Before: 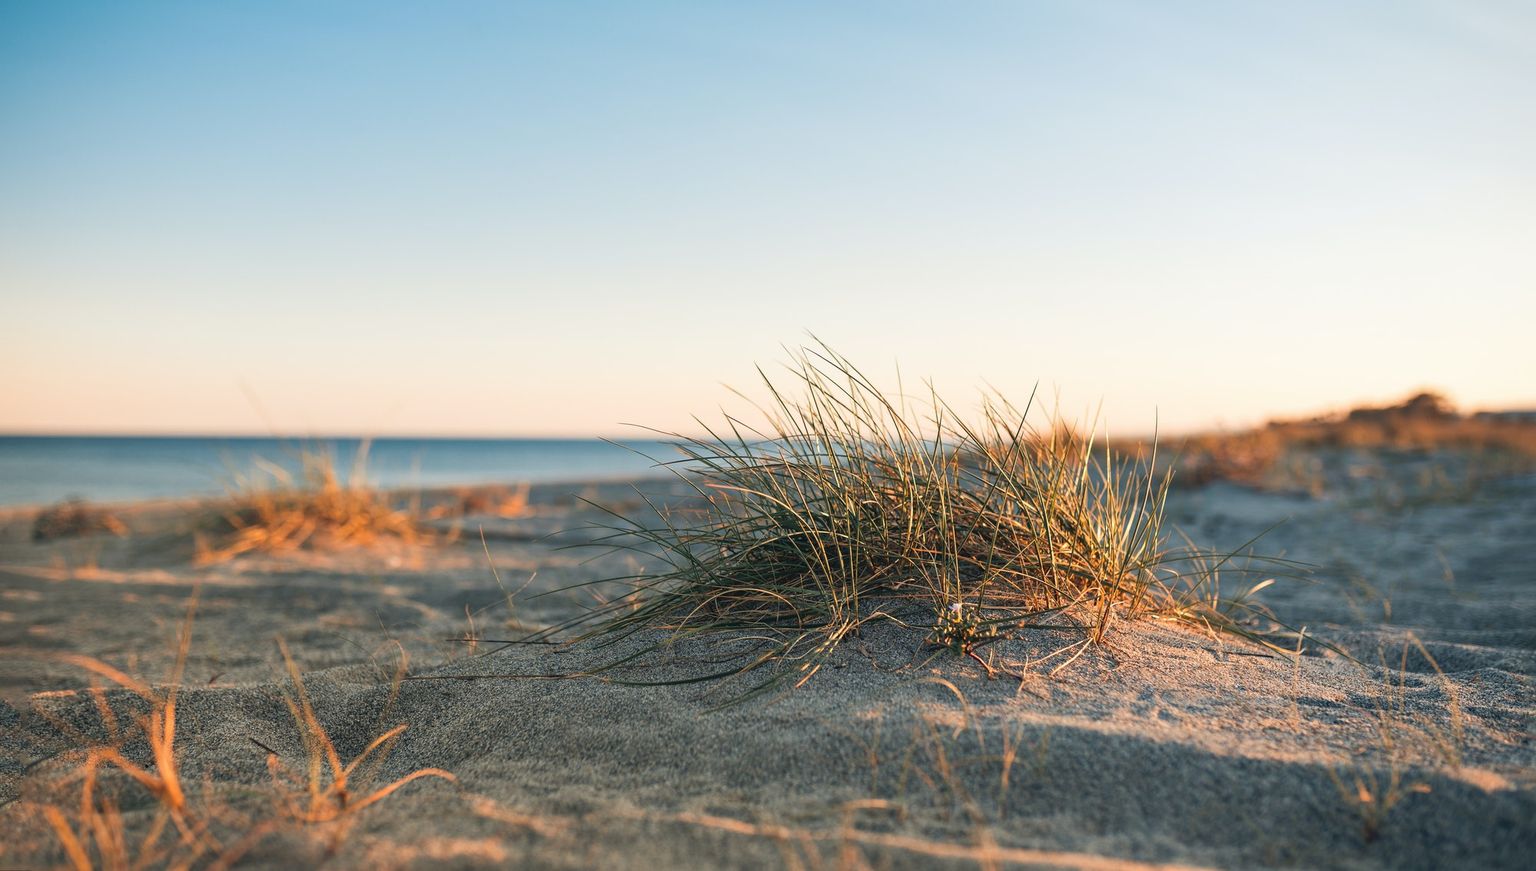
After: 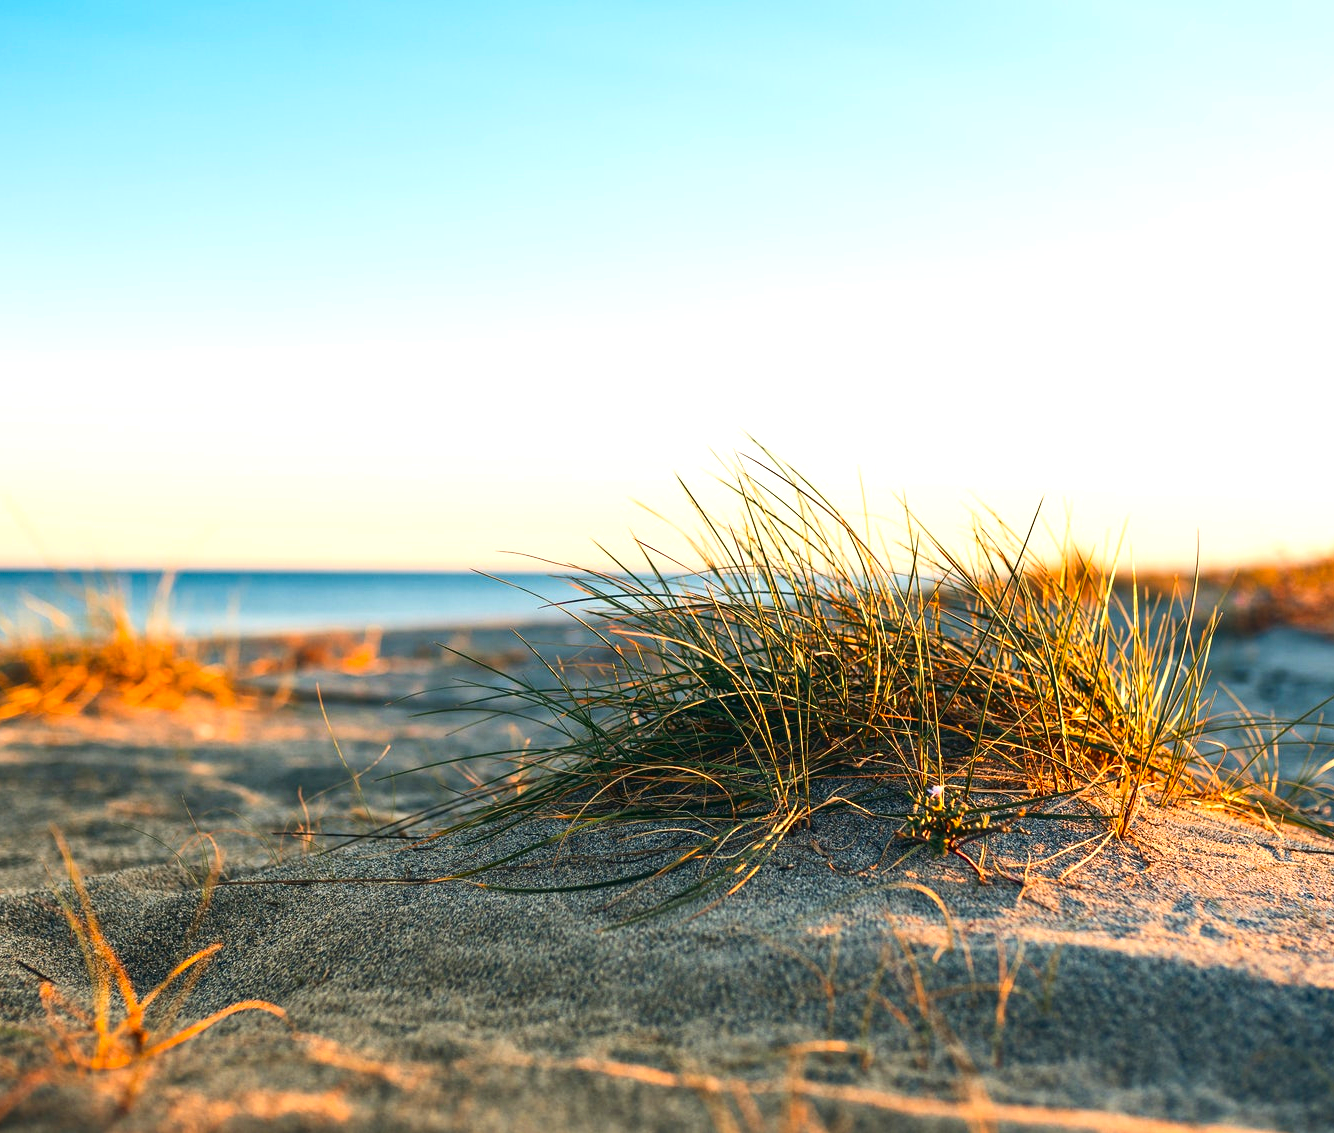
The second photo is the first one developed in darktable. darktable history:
crop and rotate: left 15.446%, right 17.836%
exposure: black level correction -0.002, exposure 0.54 EV, compensate highlight preservation false
color balance rgb: perceptual saturation grading › global saturation 20%, global vibrance 20%
contrast brightness saturation: contrast 0.19, brightness -0.11, saturation 0.21
